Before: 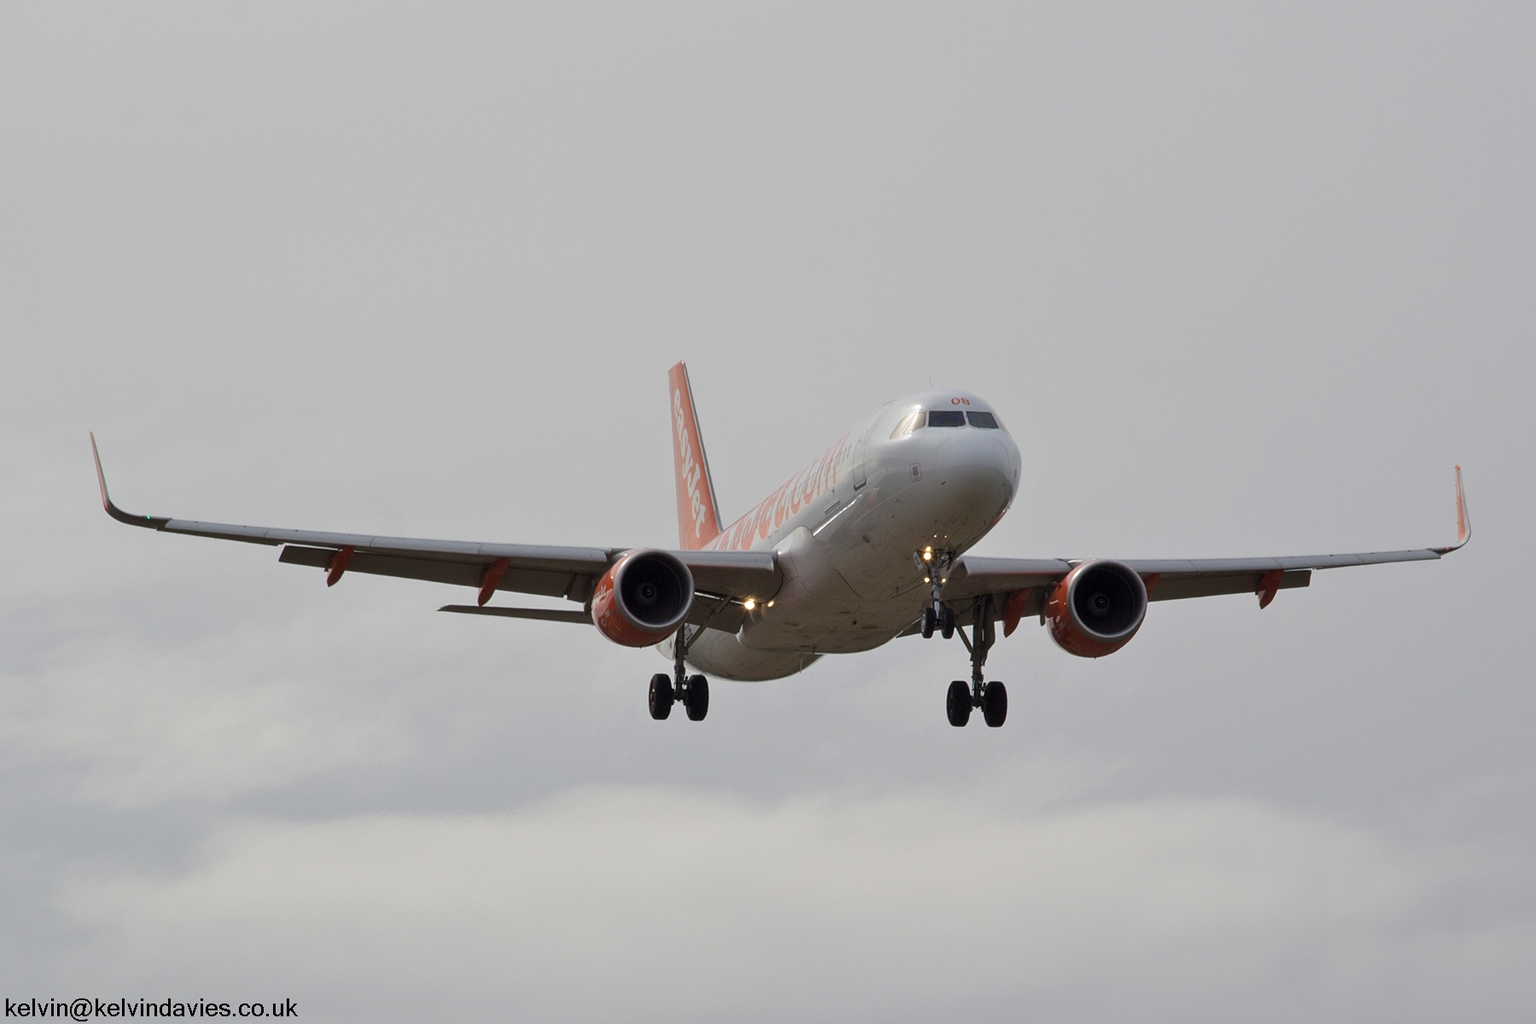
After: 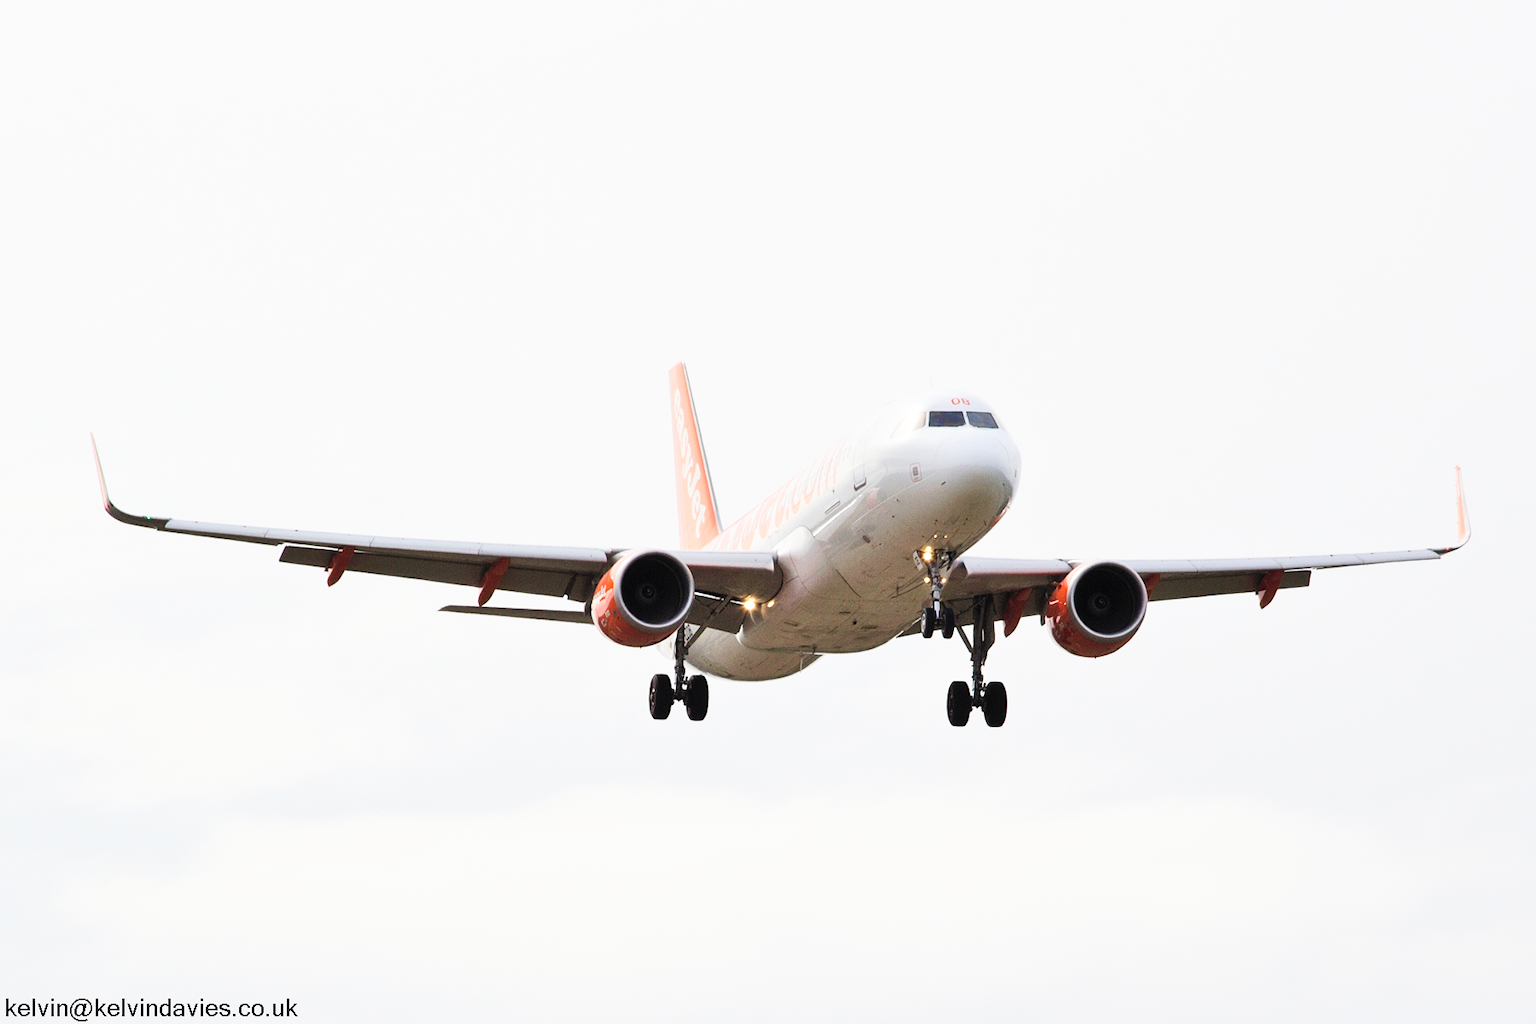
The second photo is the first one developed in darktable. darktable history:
contrast brightness saturation: contrast 0.14, brightness 0.21
base curve: curves: ch0 [(0, 0) (0.007, 0.004) (0.027, 0.03) (0.046, 0.07) (0.207, 0.54) (0.442, 0.872) (0.673, 0.972) (1, 1)], preserve colors none
